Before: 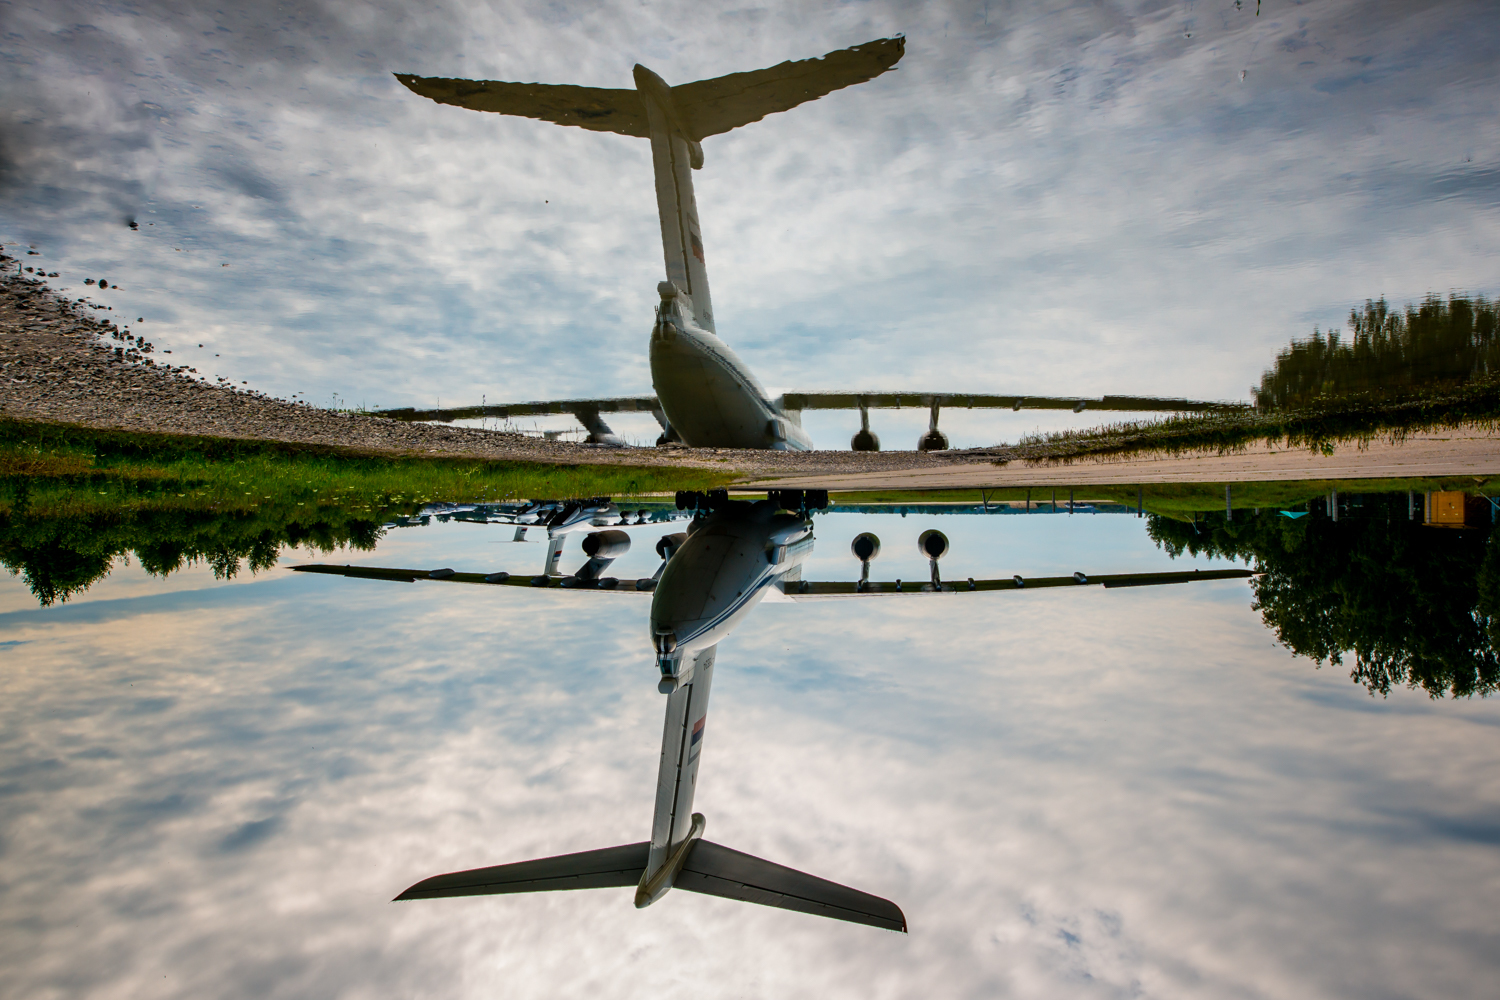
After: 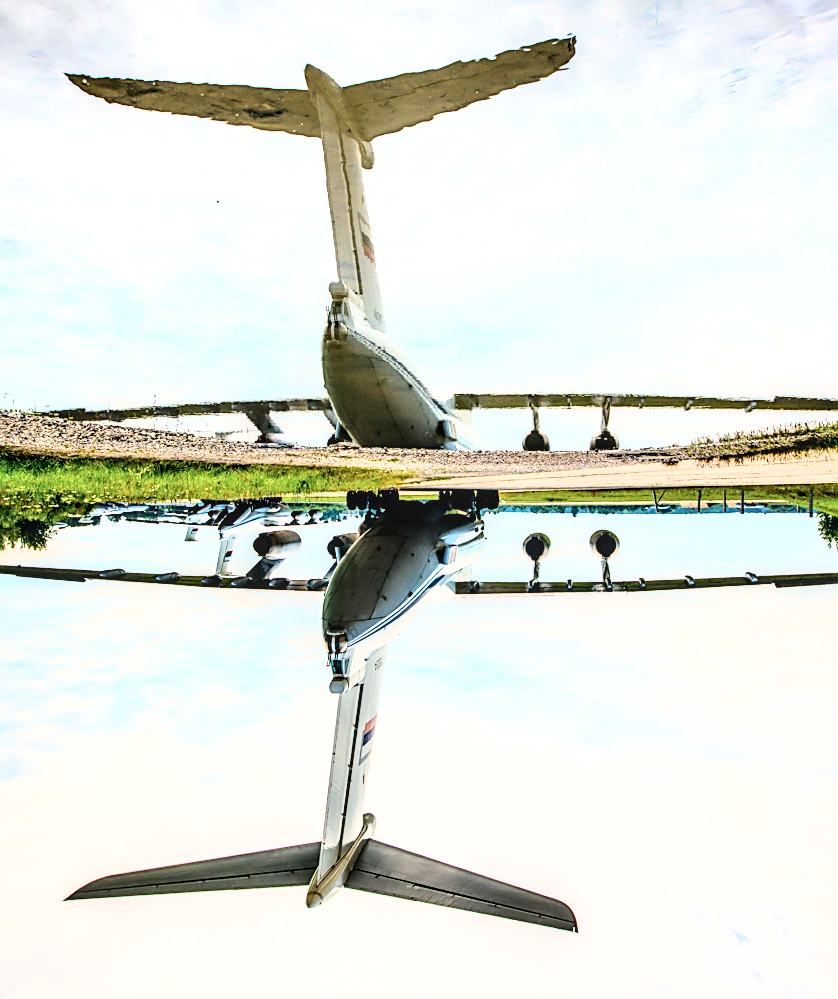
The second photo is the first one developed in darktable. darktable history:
exposure: black level correction 0, exposure 0.697 EV, compensate exposure bias true, compensate highlight preservation false
contrast brightness saturation: contrast 0.11, saturation -0.17
local contrast: detail 130%
sharpen: on, module defaults
color correction: highlights b* -0.007
crop: left 21.954%, right 22.155%, bottom 0.006%
base curve: curves: ch0 [(0, 0.003) (0.001, 0.002) (0.006, 0.004) (0.02, 0.022) (0.048, 0.086) (0.094, 0.234) (0.162, 0.431) (0.258, 0.629) (0.385, 0.8) (0.548, 0.918) (0.751, 0.988) (1, 1)], fusion 1
